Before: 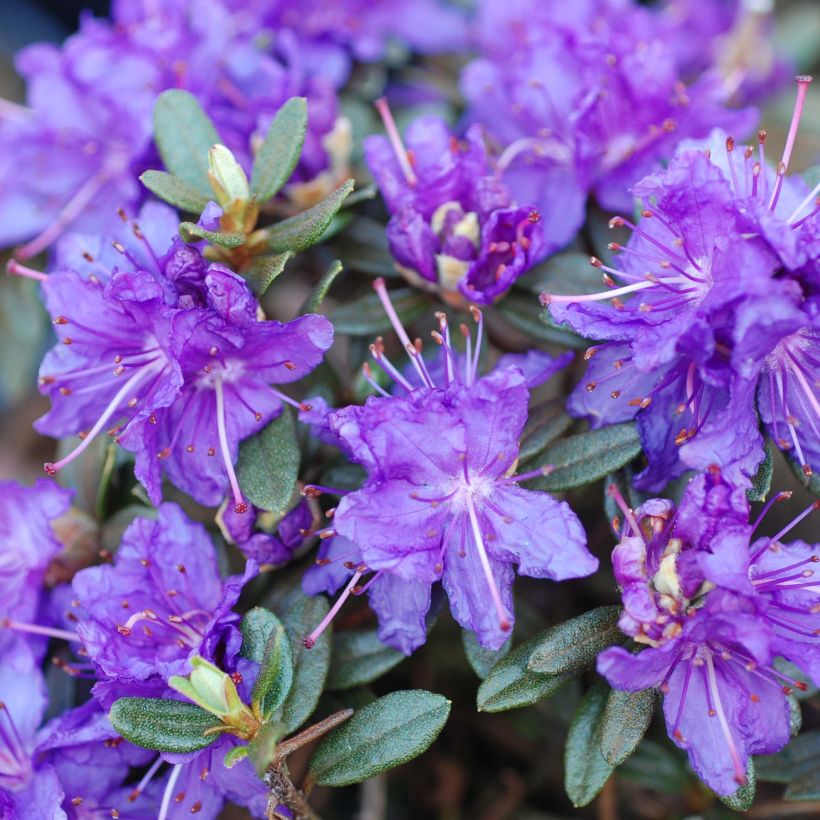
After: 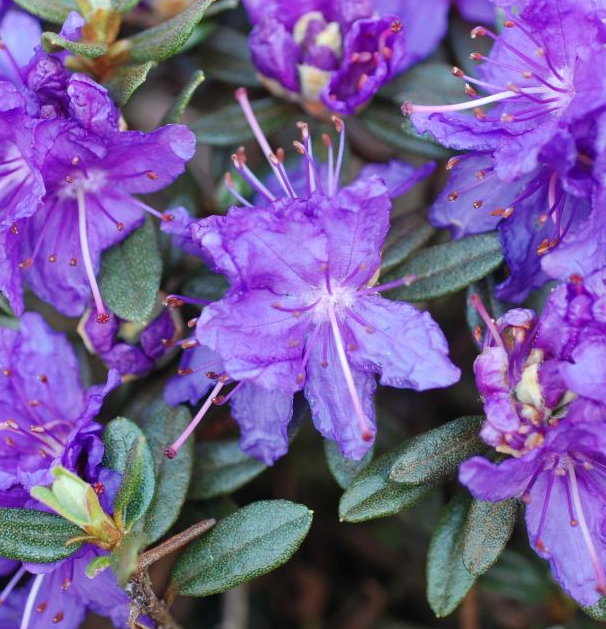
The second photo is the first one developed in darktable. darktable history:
crop: left 16.837%, top 23.238%, right 9.148%
